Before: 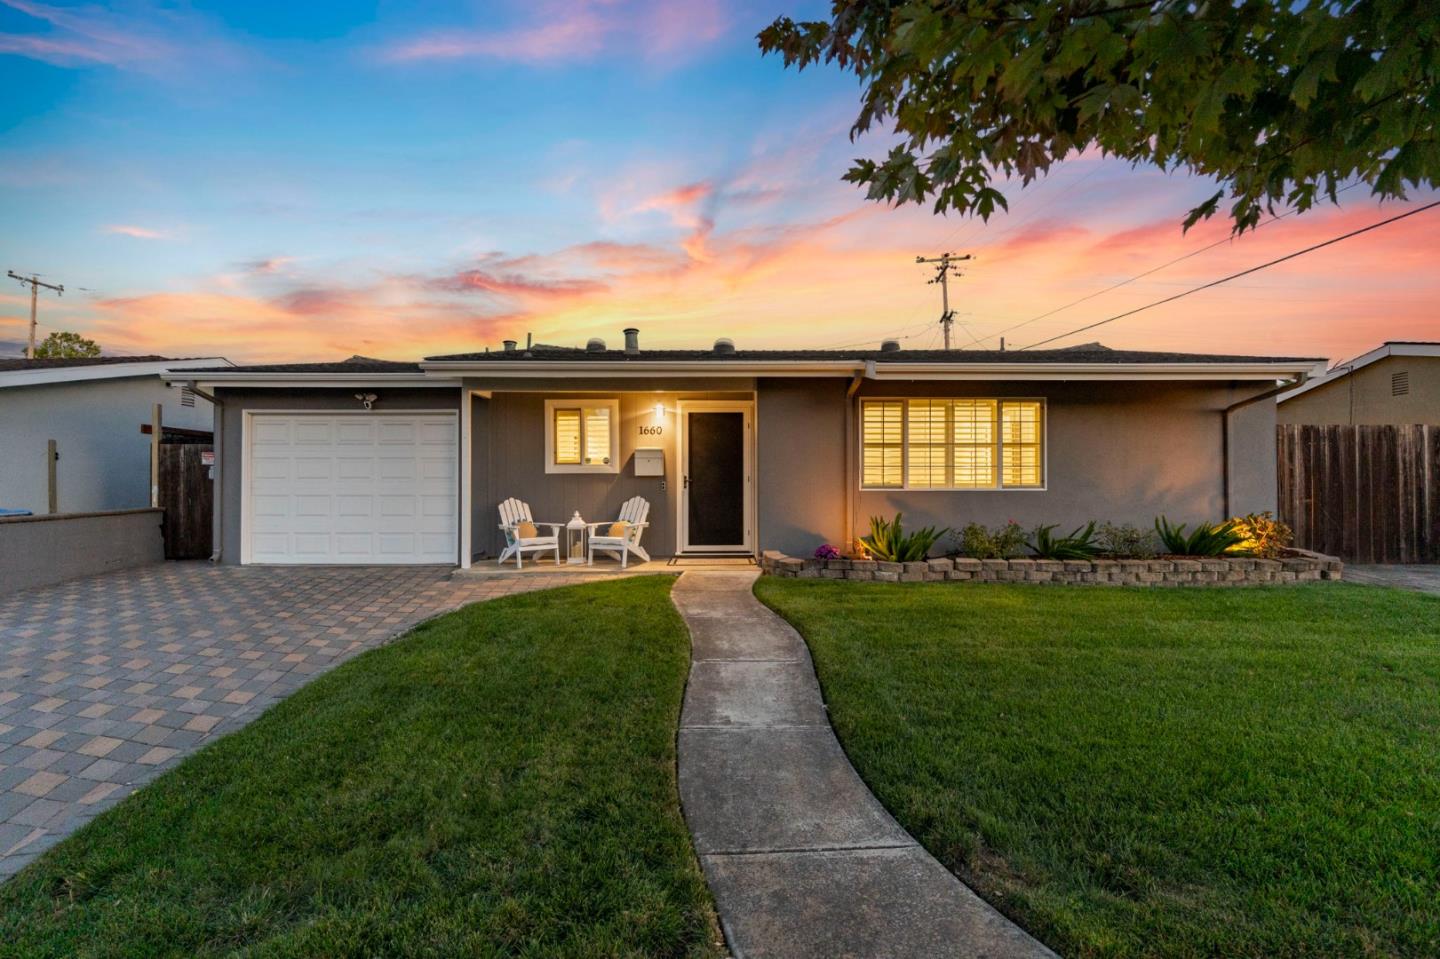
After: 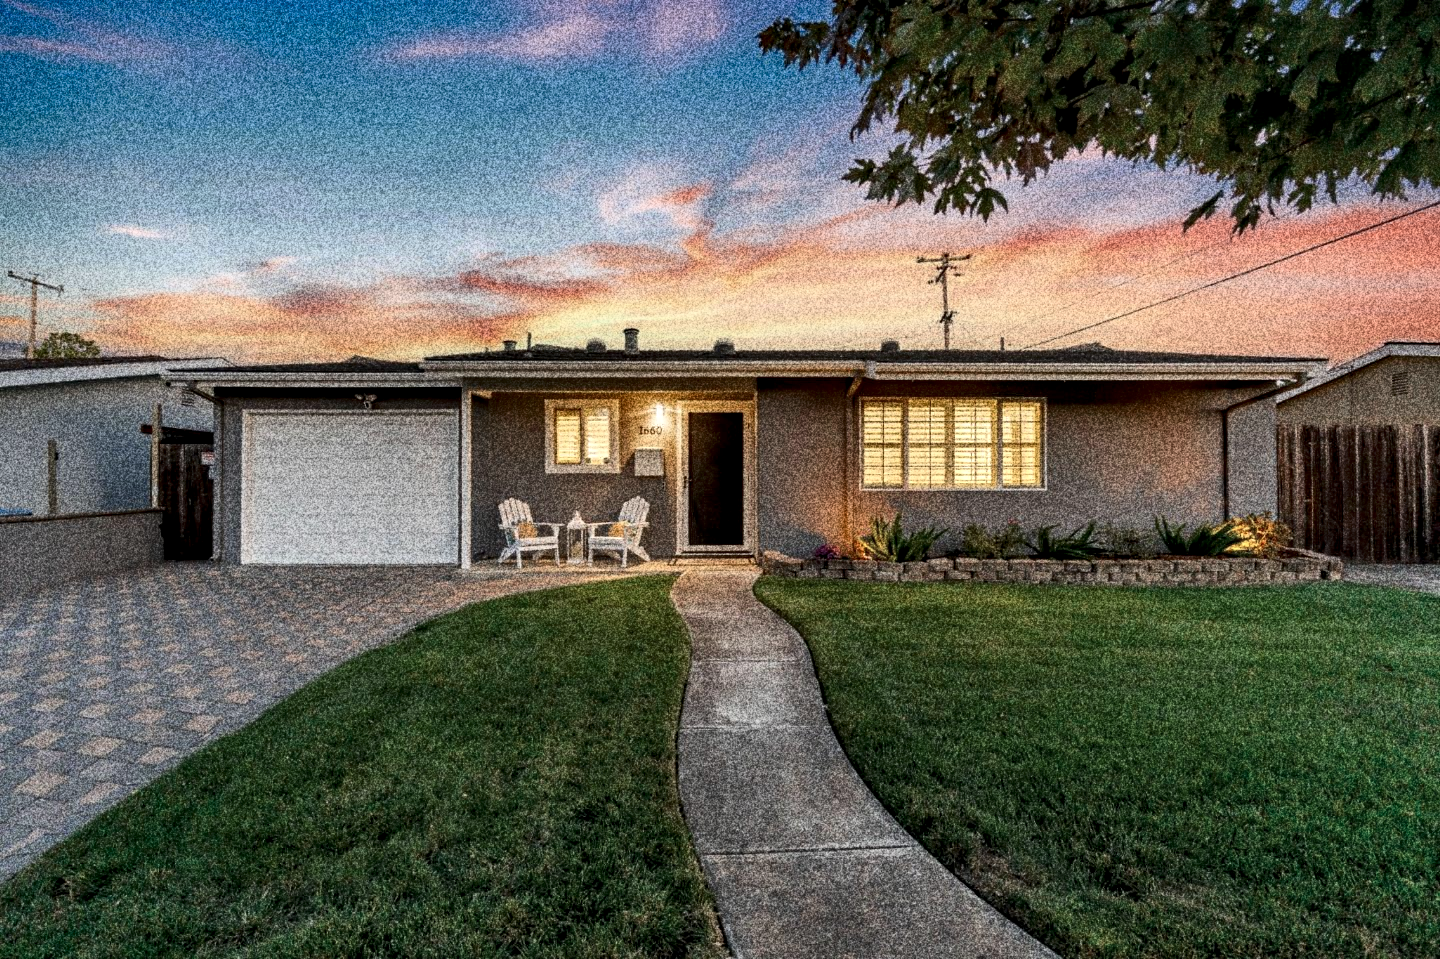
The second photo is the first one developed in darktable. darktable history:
shadows and highlights: shadows 32.83, highlights -47.7, soften with gaussian
local contrast: detail 135%, midtone range 0.75
color zones: curves: ch0 [(0, 0.5) (0.125, 0.4) (0.25, 0.5) (0.375, 0.4) (0.5, 0.4) (0.625, 0.35) (0.75, 0.35) (0.875, 0.5)]; ch1 [(0, 0.35) (0.125, 0.45) (0.25, 0.35) (0.375, 0.35) (0.5, 0.35) (0.625, 0.35) (0.75, 0.45) (0.875, 0.35)]; ch2 [(0, 0.6) (0.125, 0.5) (0.25, 0.5) (0.375, 0.6) (0.5, 0.6) (0.625, 0.5) (0.75, 0.5) (0.875, 0.5)]
grain: coarseness 30.02 ISO, strength 100%
